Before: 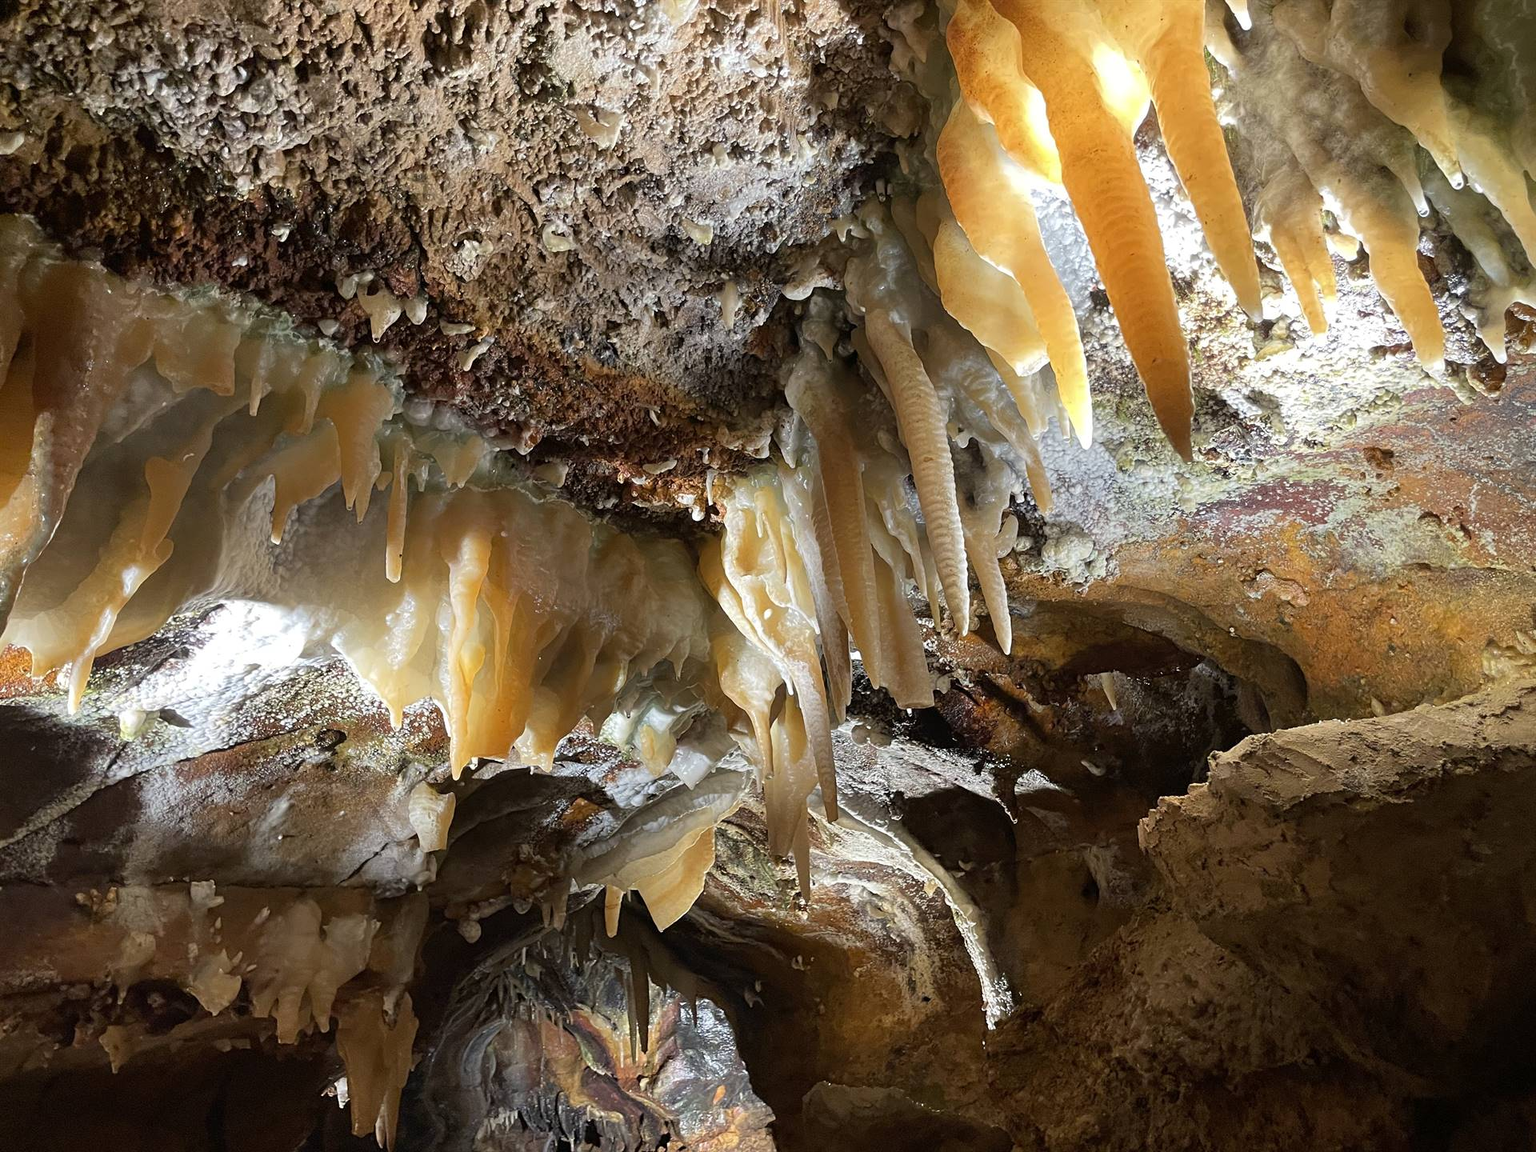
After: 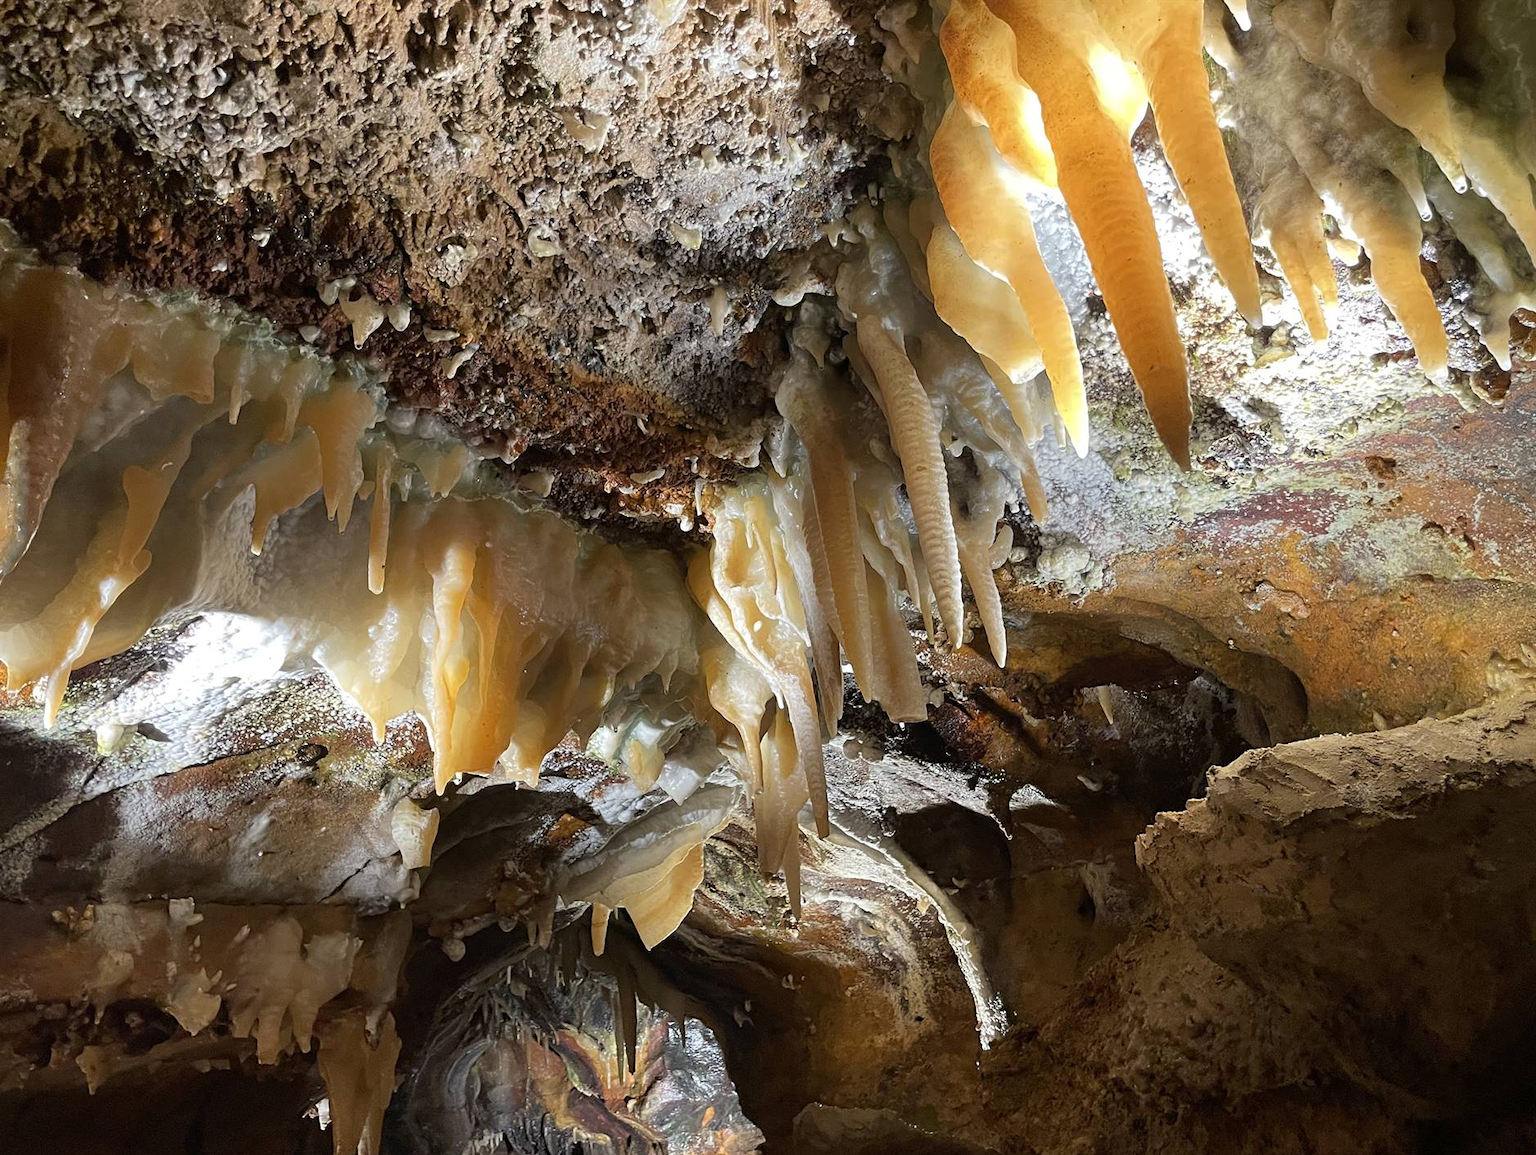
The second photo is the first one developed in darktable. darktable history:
crop: left 1.641%, right 0.277%, bottom 1.611%
